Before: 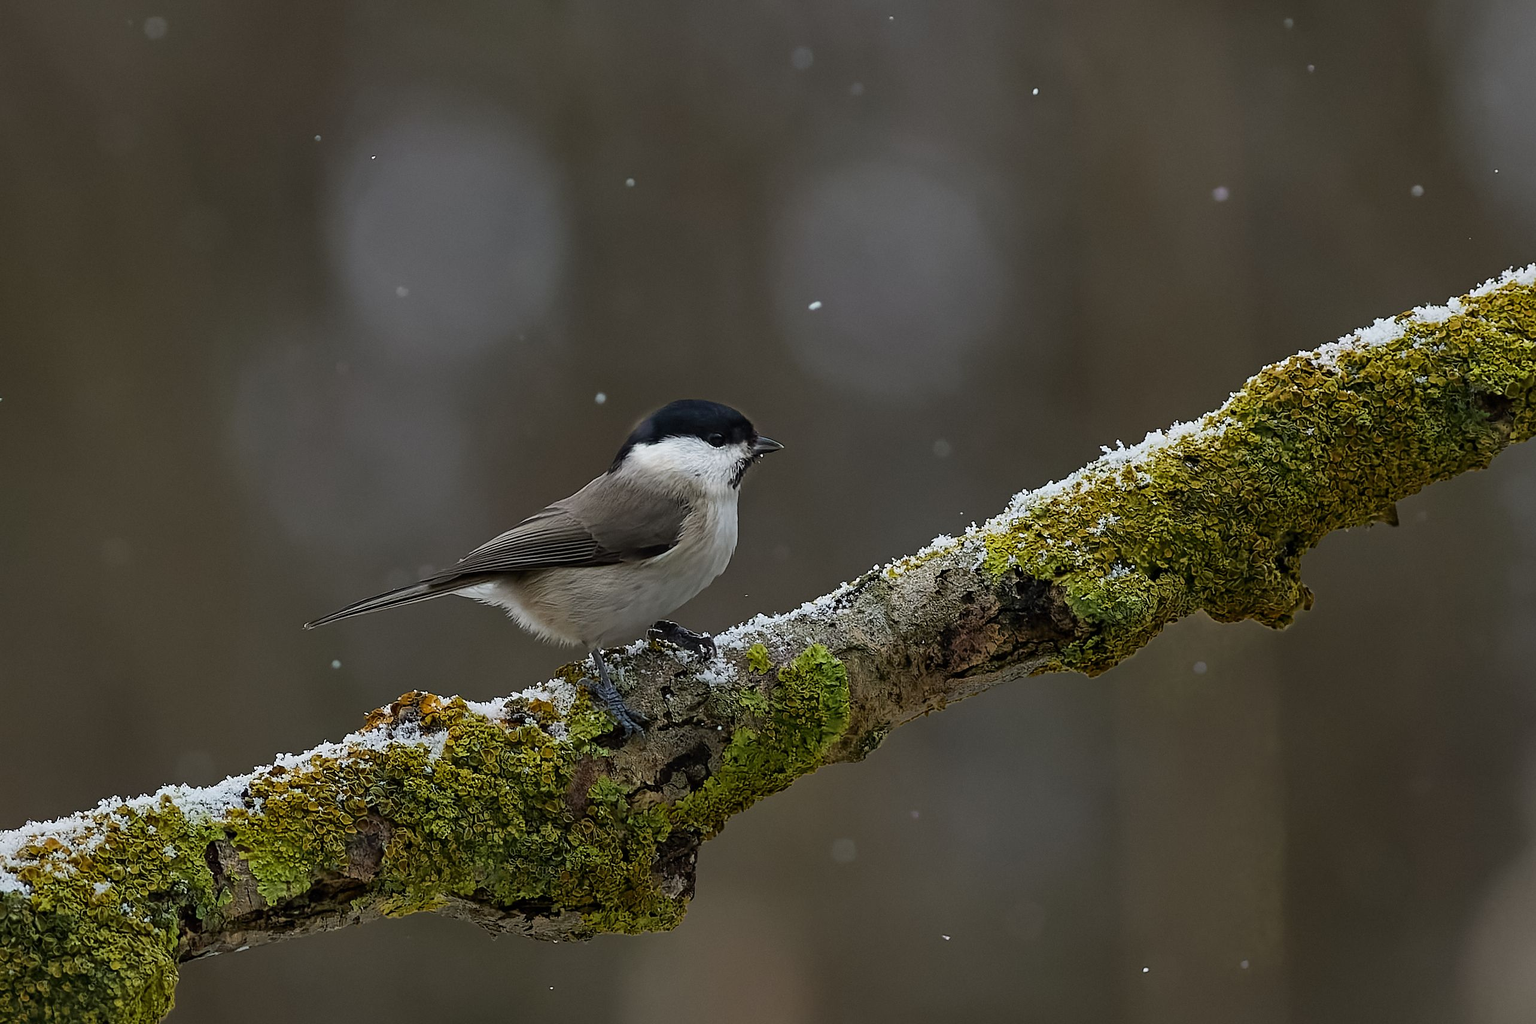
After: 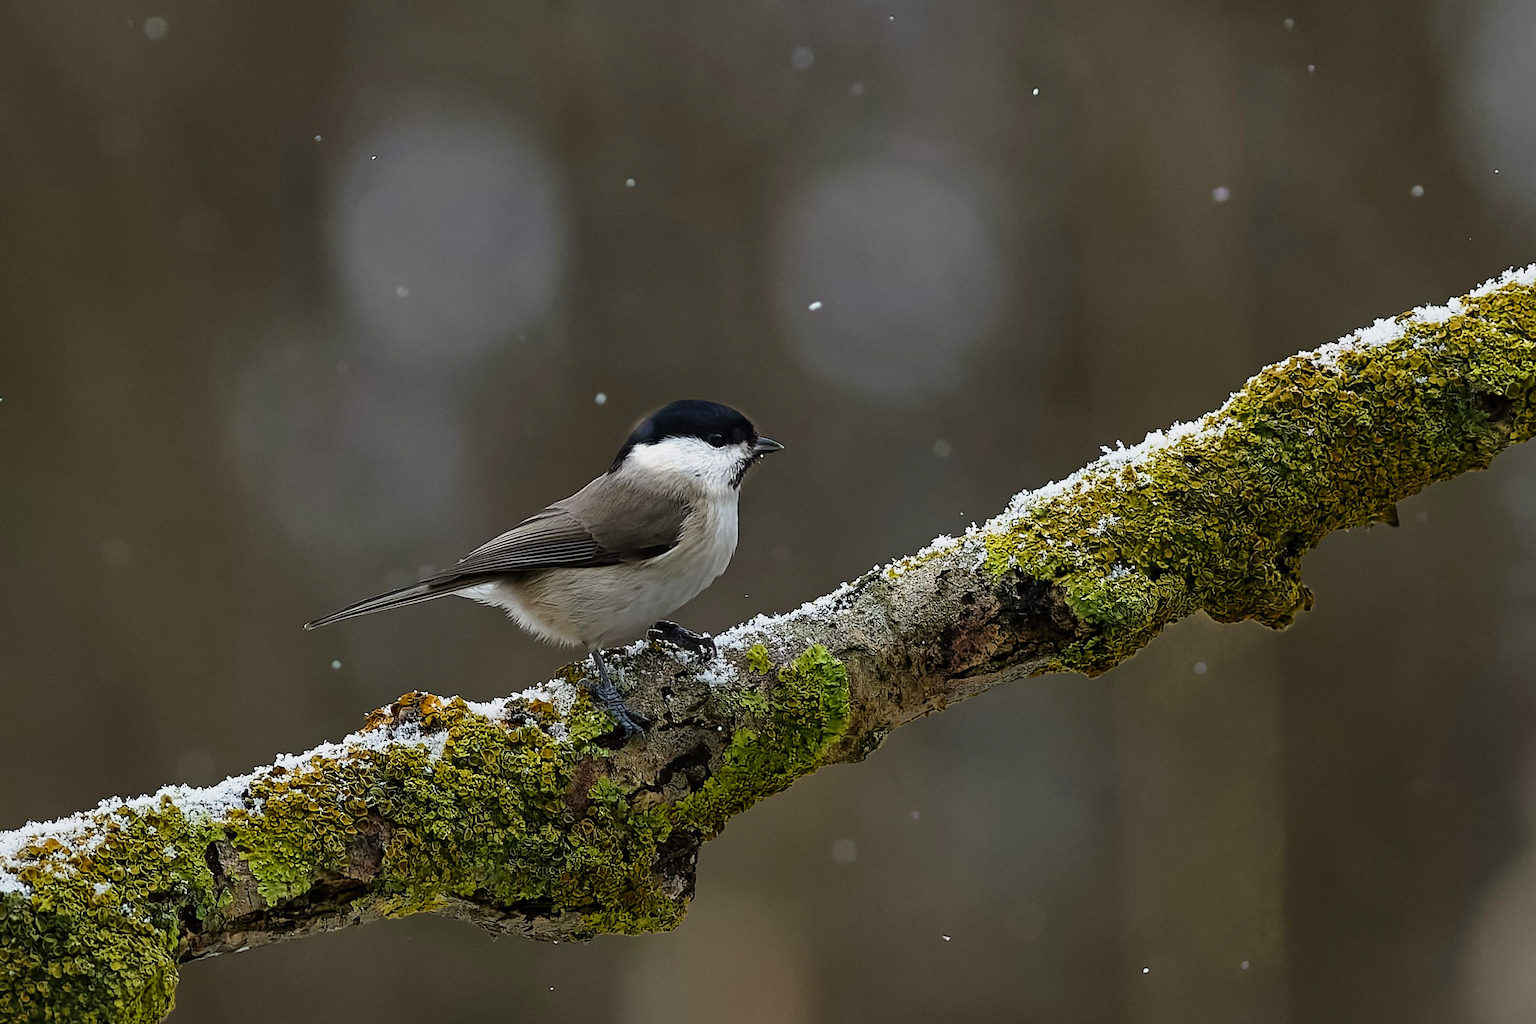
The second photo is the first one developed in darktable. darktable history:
tone curve: curves: ch0 [(0, 0) (0.105, 0.08) (0.195, 0.18) (0.283, 0.288) (0.384, 0.419) (0.485, 0.531) (0.638, 0.69) (0.795, 0.879) (1, 0.977)]; ch1 [(0, 0) (0.161, 0.092) (0.35, 0.33) (0.379, 0.401) (0.456, 0.469) (0.498, 0.503) (0.531, 0.537) (0.596, 0.621) (0.635, 0.655) (1, 1)]; ch2 [(0, 0) (0.371, 0.362) (0.437, 0.437) (0.483, 0.484) (0.53, 0.515) (0.56, 0.58) (0.622, 0.606) (1, 1)], preserve colors none
